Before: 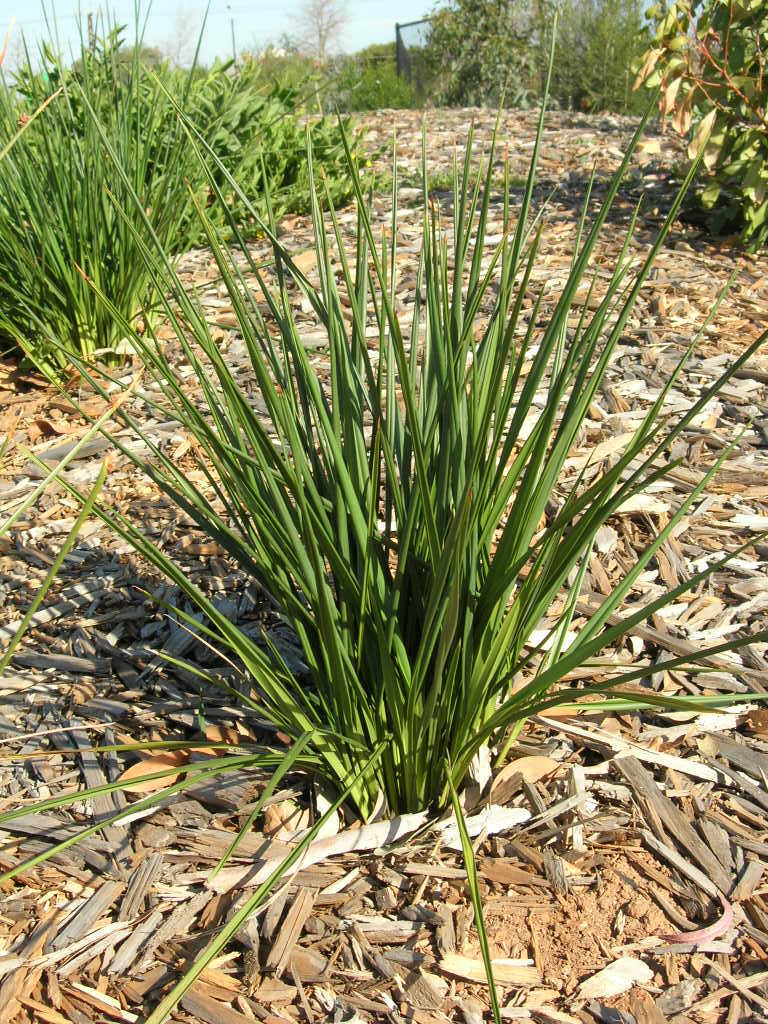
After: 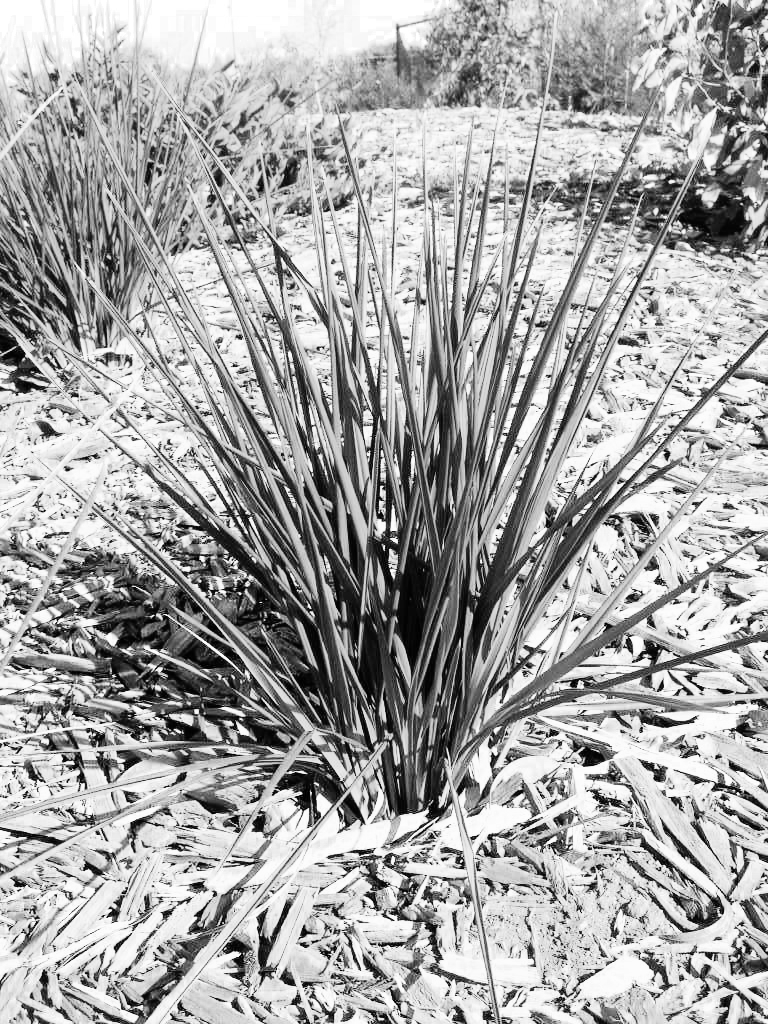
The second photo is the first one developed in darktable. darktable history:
color balance rgb: shadows lift › chroma 1%, shadows lift › hue 113°, highlights gain › chroma 0.2%, highlights gain › hue 333°, perceptual saturation grading › global saturation 20%, perceptual saturation grading › highlights -50%, perceptual saturation grading › shadows 25%, contrast -10%
color zones: curves: ch0 [(0, 0.5) (0.125, 0.4) (0.25, 0.5) (0.375, 0.4) (0.5, 0.4) (0.625, 0.6) (0.75, 0.6) (0.875, 0.5)]; ch1 [(0, 0.35) (0.125, 0.45) (0.25, 0.35) (0.375, 0.35) (0.5, 0.35) (0.625, 0.35) (0.75, 0.45) (0.875, 0.35)]; ch2 [(0, 0.6) (0.125, 0.5) (0.25, 0.5) (0.375, 0.6) (0.5, 0.6) (0.625, 0.5) (0.75, 0.5) (0.875, 0.5)]
monochrome: on, module defaults
rgb curve: curves: ch0 [(0, 0) (0.21, 0.15) (0.24, 0.21) (0.5, 0.75) (0.75, 0.96) (0.89, 0.99) (1, 1)]; ch1 [(0, 0.02) (0.21, 0.13) (0.25, 0.2) (0.5, 0.67) (0.75, 0.9) (0.89, 0.97) (1, 1)]; ch2 [(0, 0.02) (0.21, 0.13) (0.25, 0.2) (0.5, 0.67) (0.75, 0.9) (0.89, 0.97) (1, 1)], compensate middle gray true
